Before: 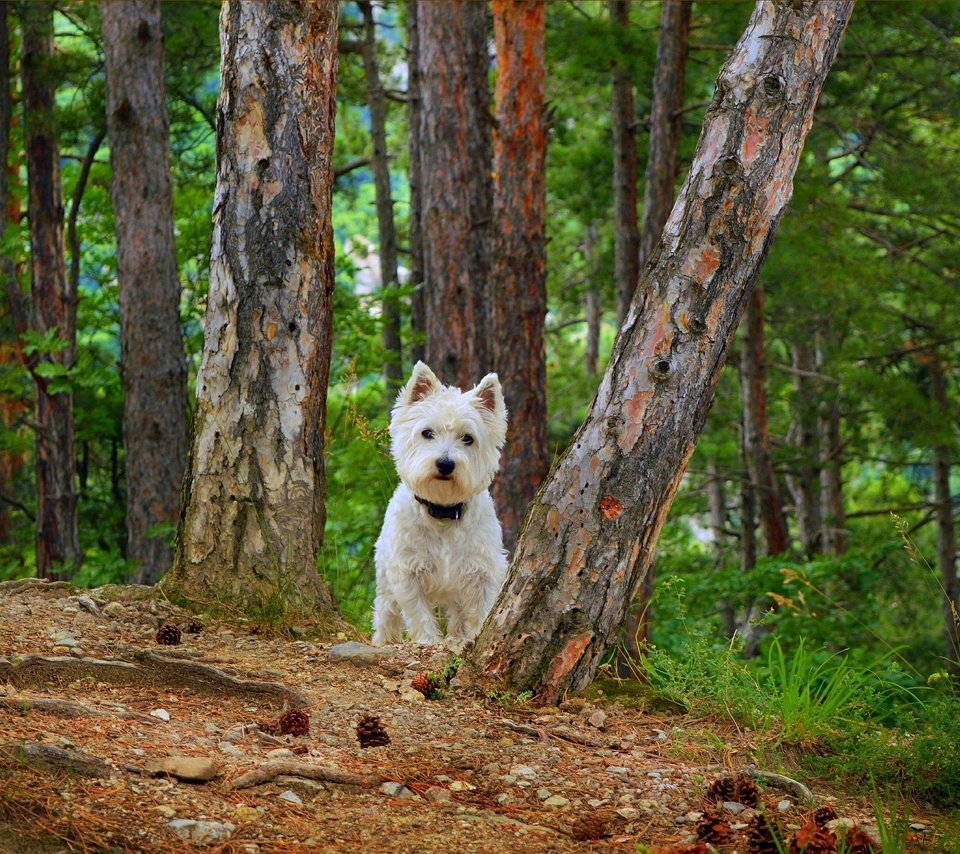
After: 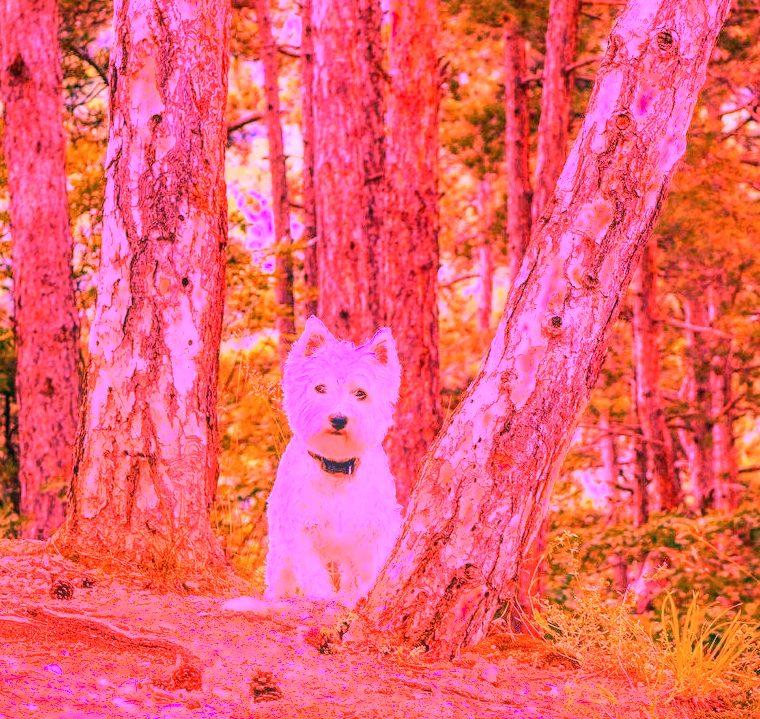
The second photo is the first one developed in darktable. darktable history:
crop: left 11.225%, top 5.381%, right 9.565%, bottom 10.314%
white balance: red 4.26, blue 1.802
local contrast: on, module defaults
